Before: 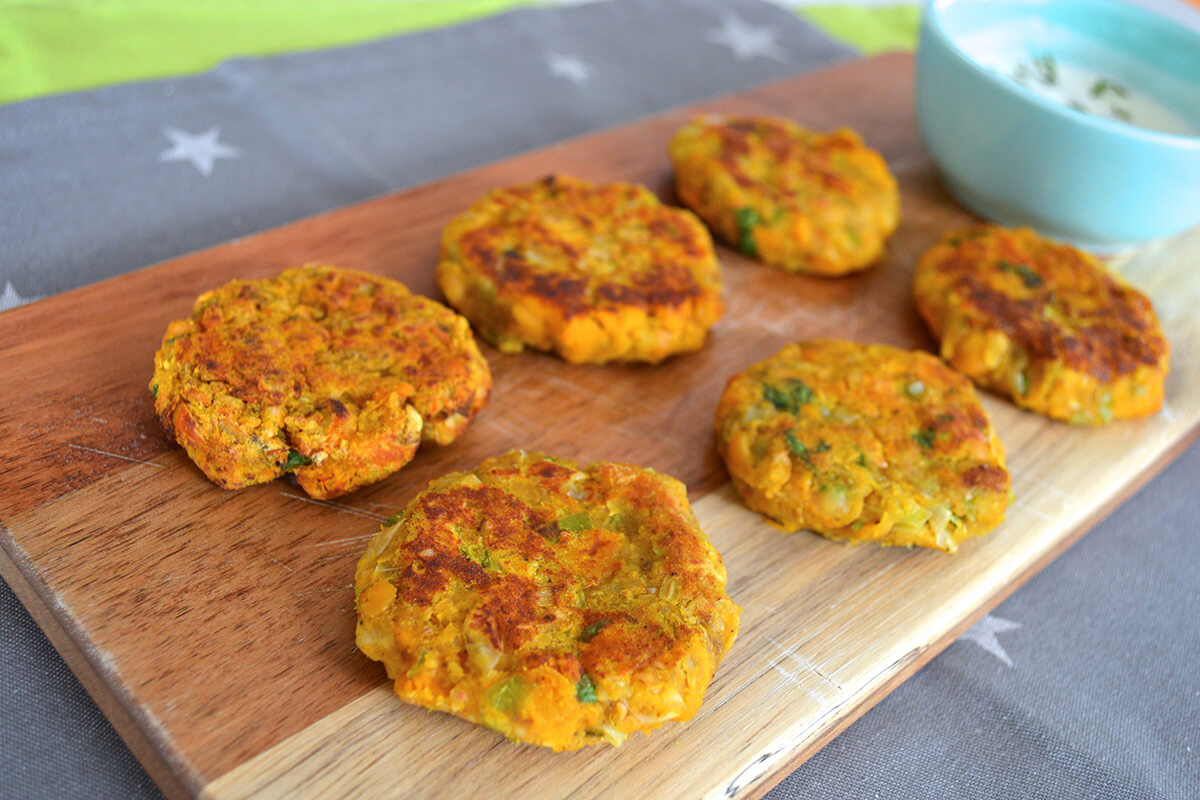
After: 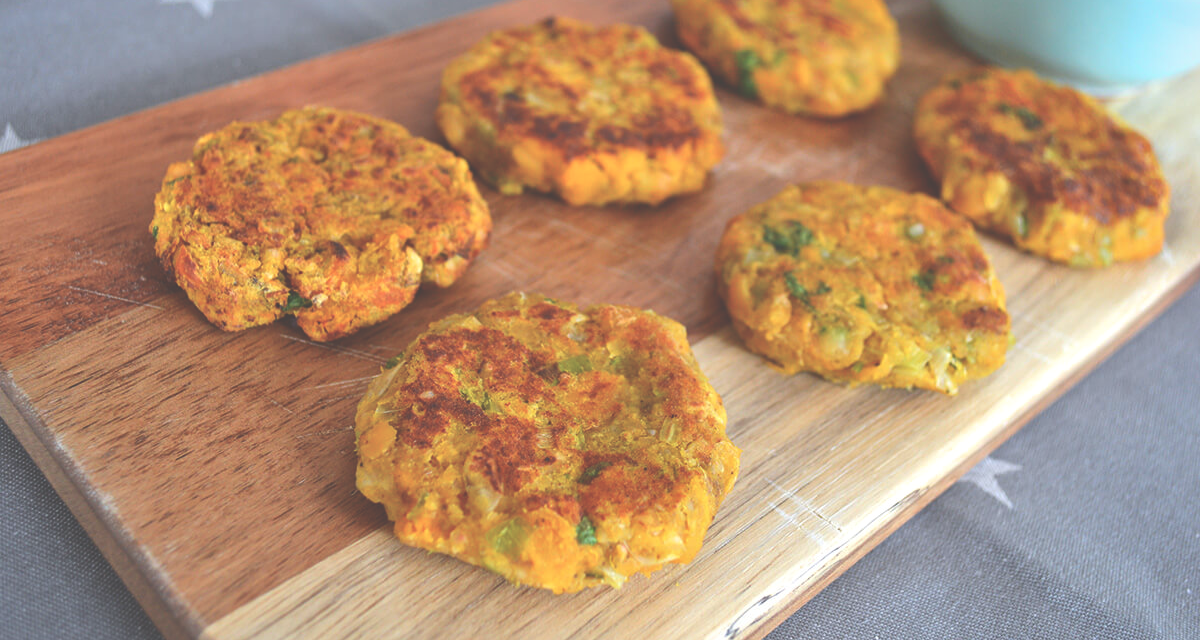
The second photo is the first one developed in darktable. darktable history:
exposure: black level correction -0.062, exposure -0.05 EV, compensate highlight preservation false
crop and rotate: top 19.998%
local contrast: mode bilateral grid, contrast 20, coarseness 50, detail 120%, midtone range 0.2
